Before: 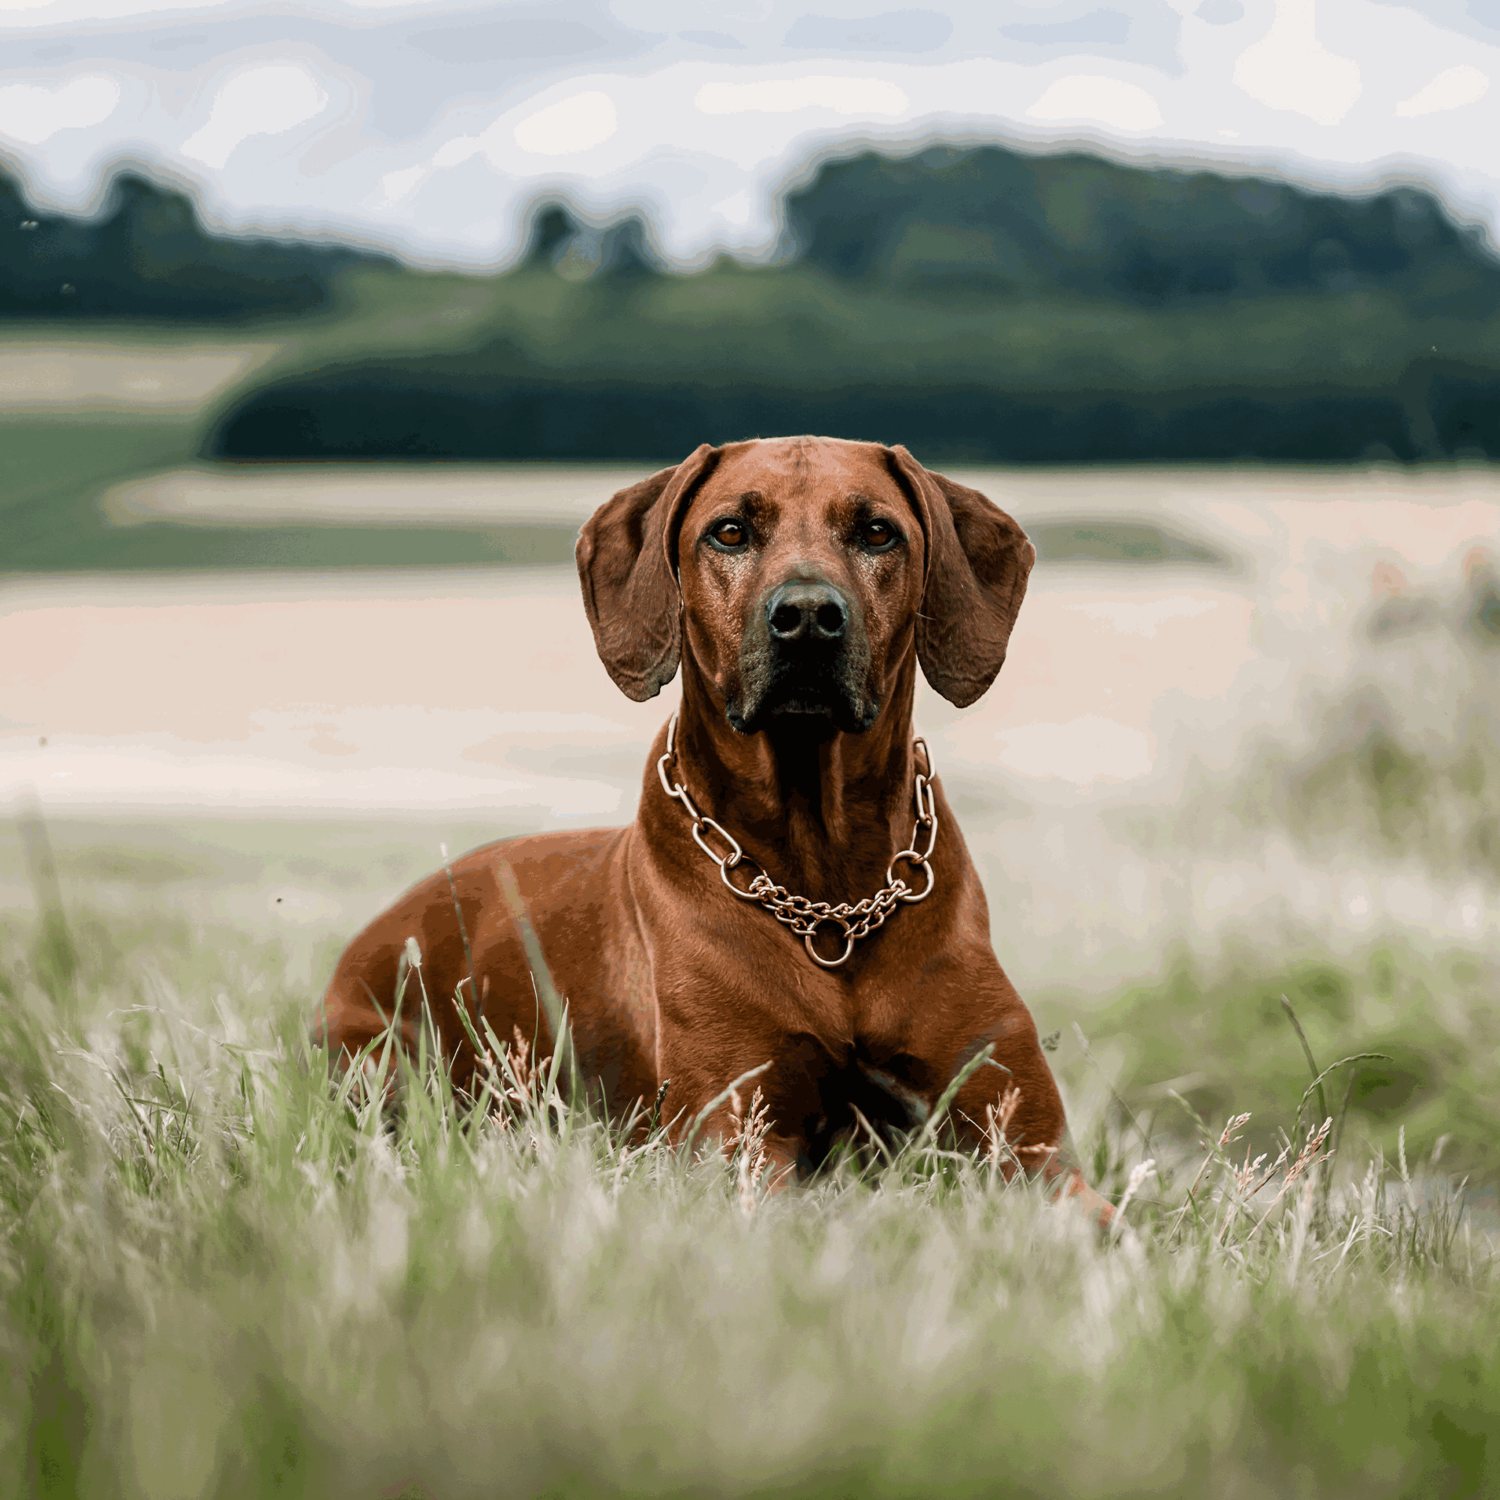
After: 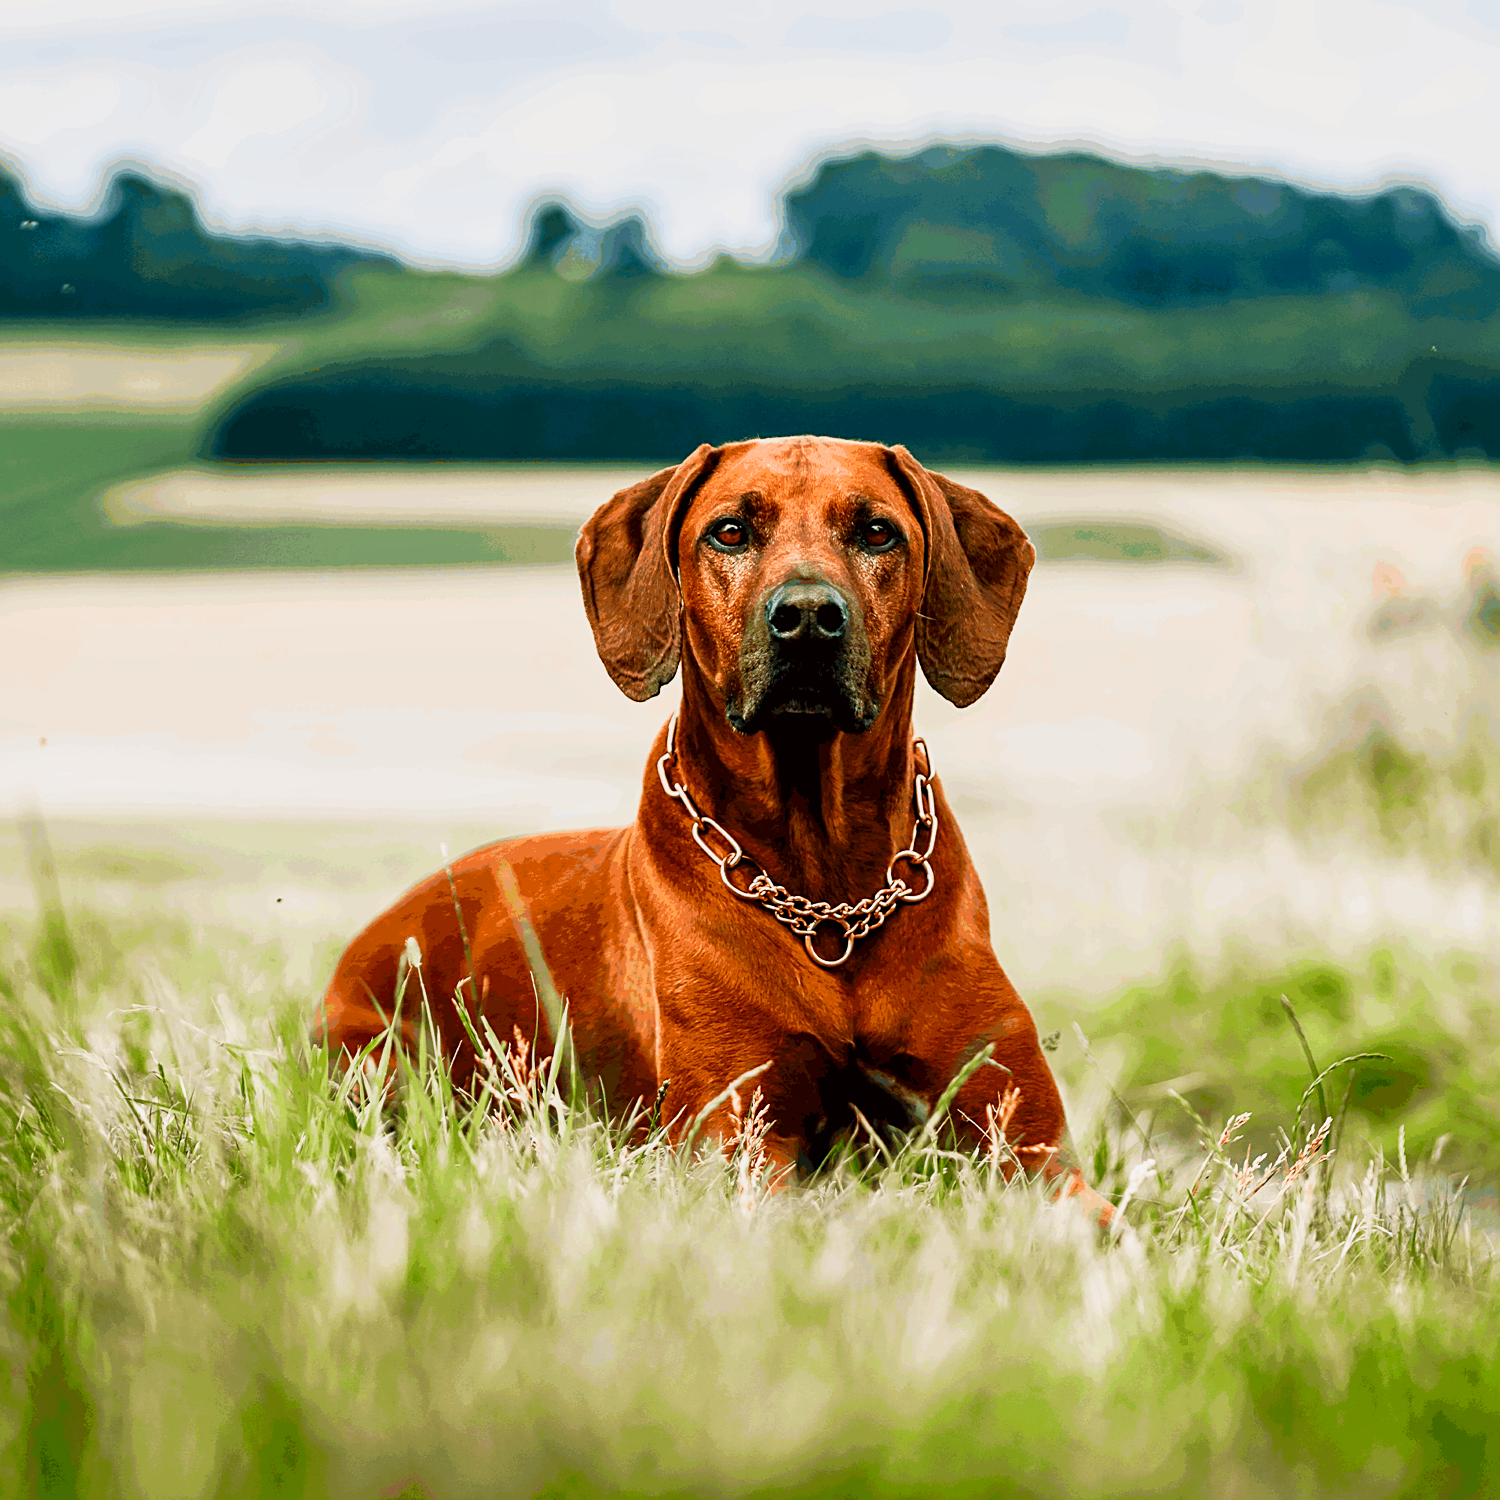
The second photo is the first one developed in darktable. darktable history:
color correction: saturation 1.8
base curve: curves: ch0 [(0, 0) (0.088, 0.125) (0.176, 0.251) (0.354, 0.501) (0.613, 0.749) (1, 0.877)], preserve colors none
sharpen: on, module defaults
local contrast: mode bilateral grid, contrast 20, coarseness 50, detail 120%, midtone range 0.2
tone equalizer: on, module defaults
